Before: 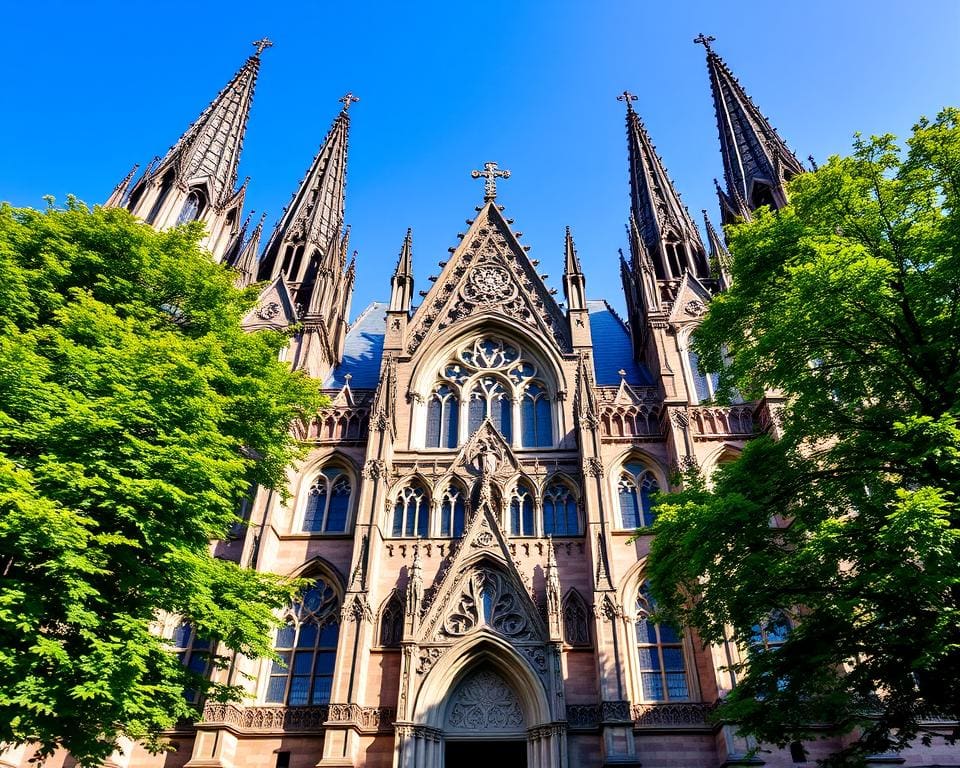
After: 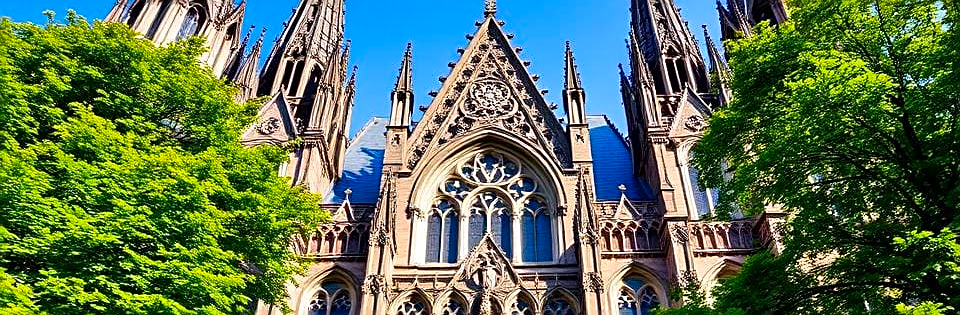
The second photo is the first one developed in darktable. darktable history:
sharpen: on, module defaults
contrast brightness saturation: saturation 0.175
crop and rotate: top 24.12%, bottom 34.799%
